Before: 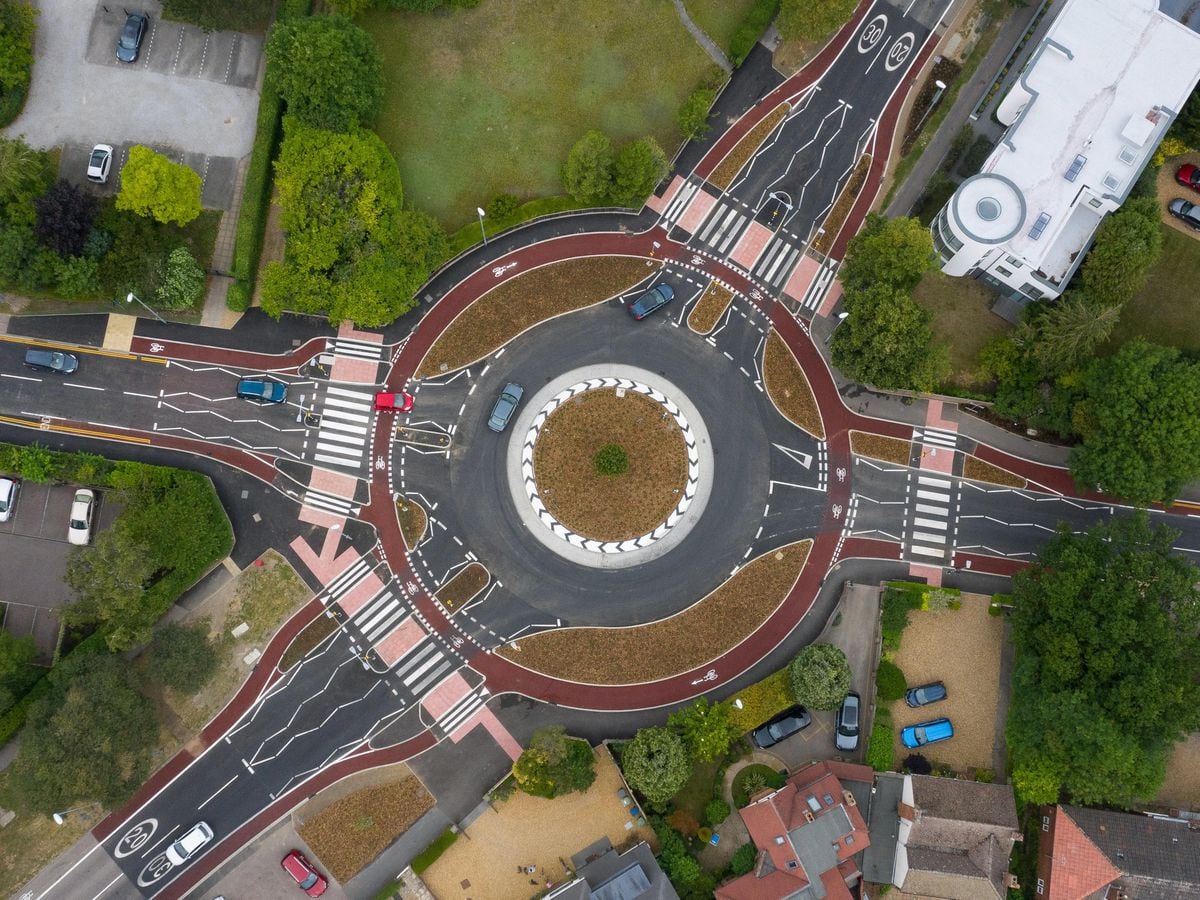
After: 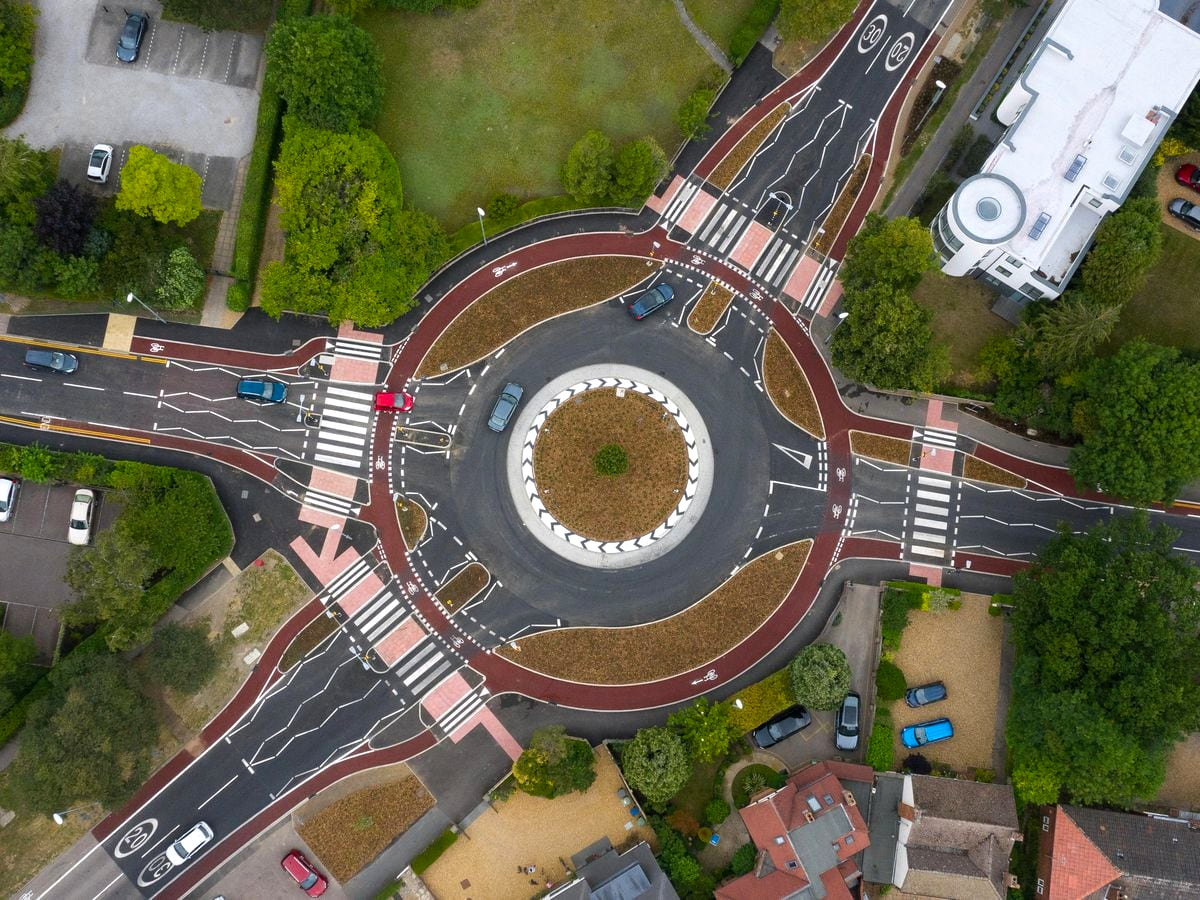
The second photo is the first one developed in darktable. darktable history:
color balance: contrast 8.5%, output saturation 105%
